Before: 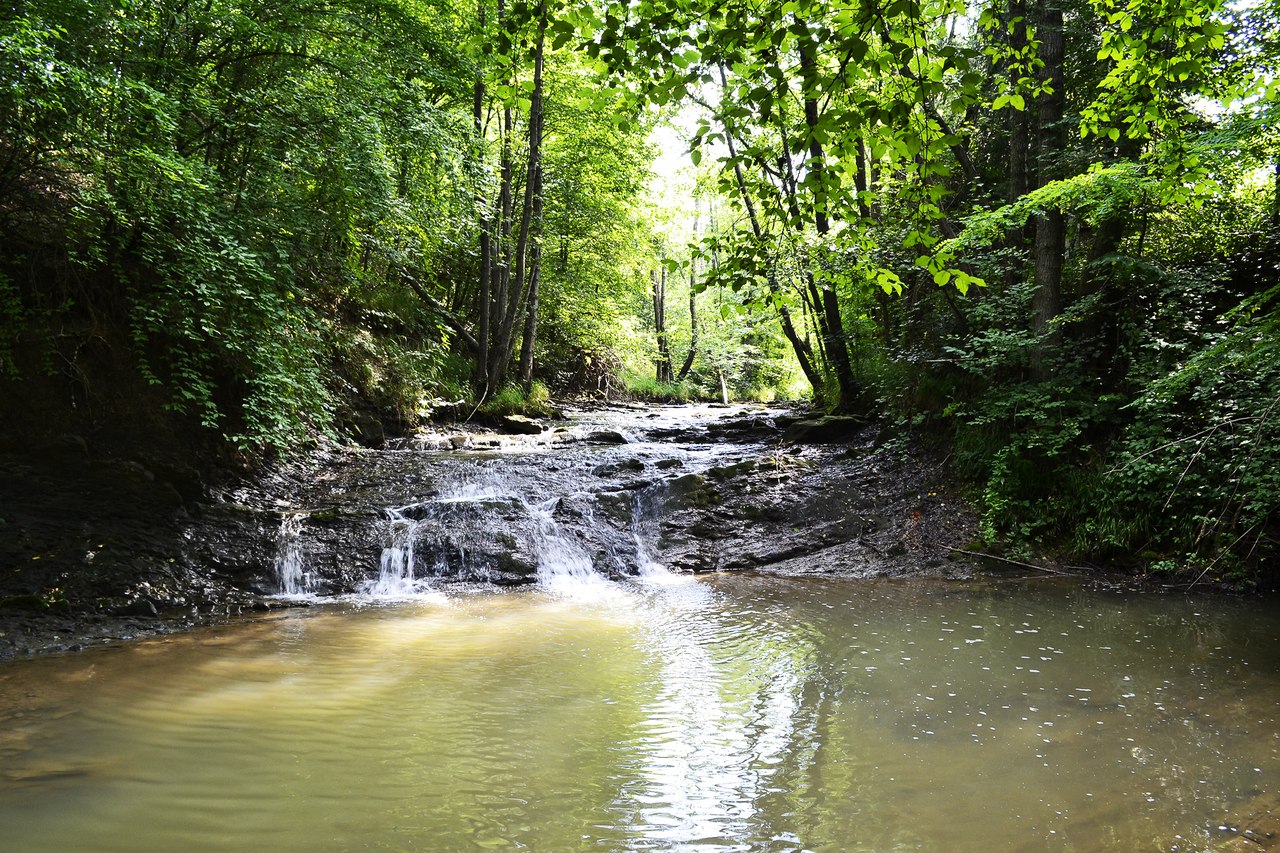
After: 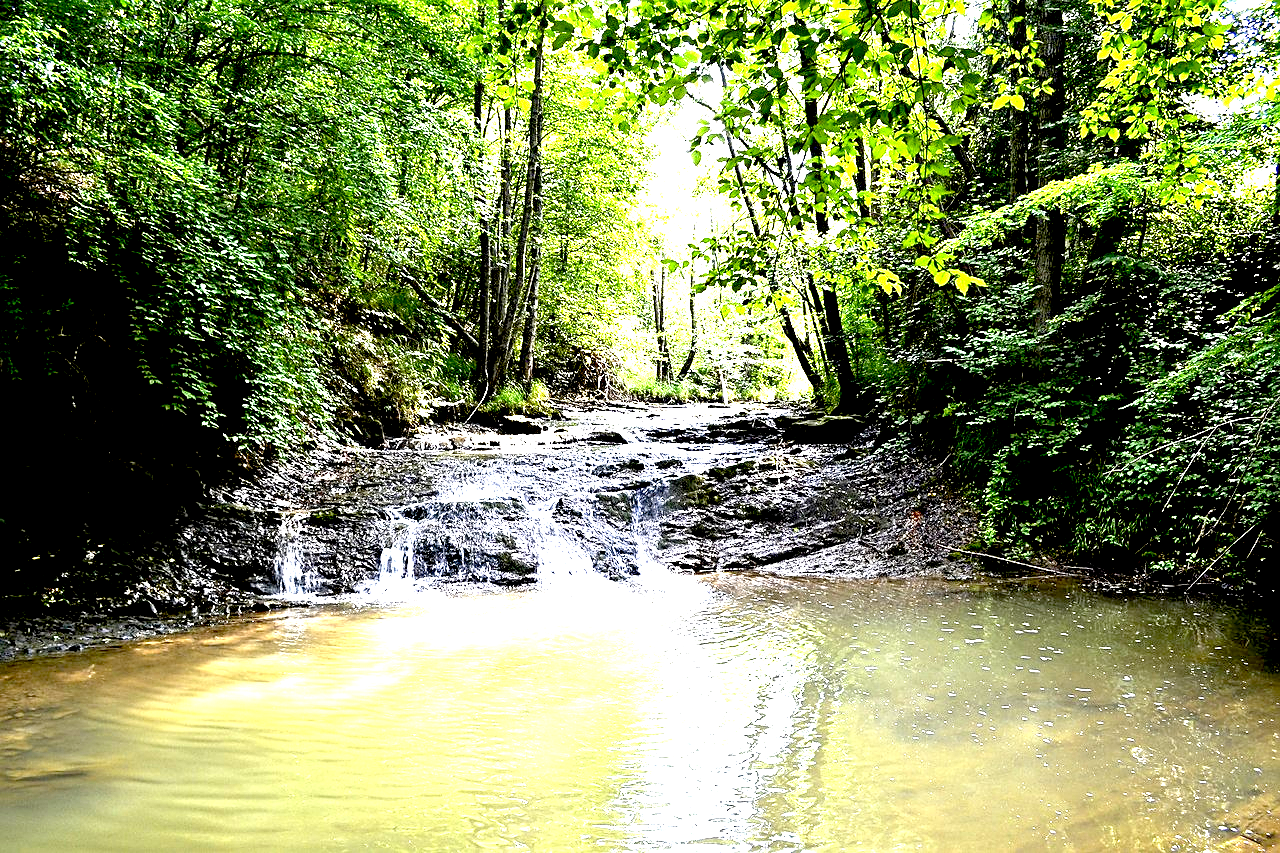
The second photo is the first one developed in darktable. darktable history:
sharpen: on, module defaults
exposure: black level correction 0.016, exposure 1.774 EV, compensate highlight preservation false
